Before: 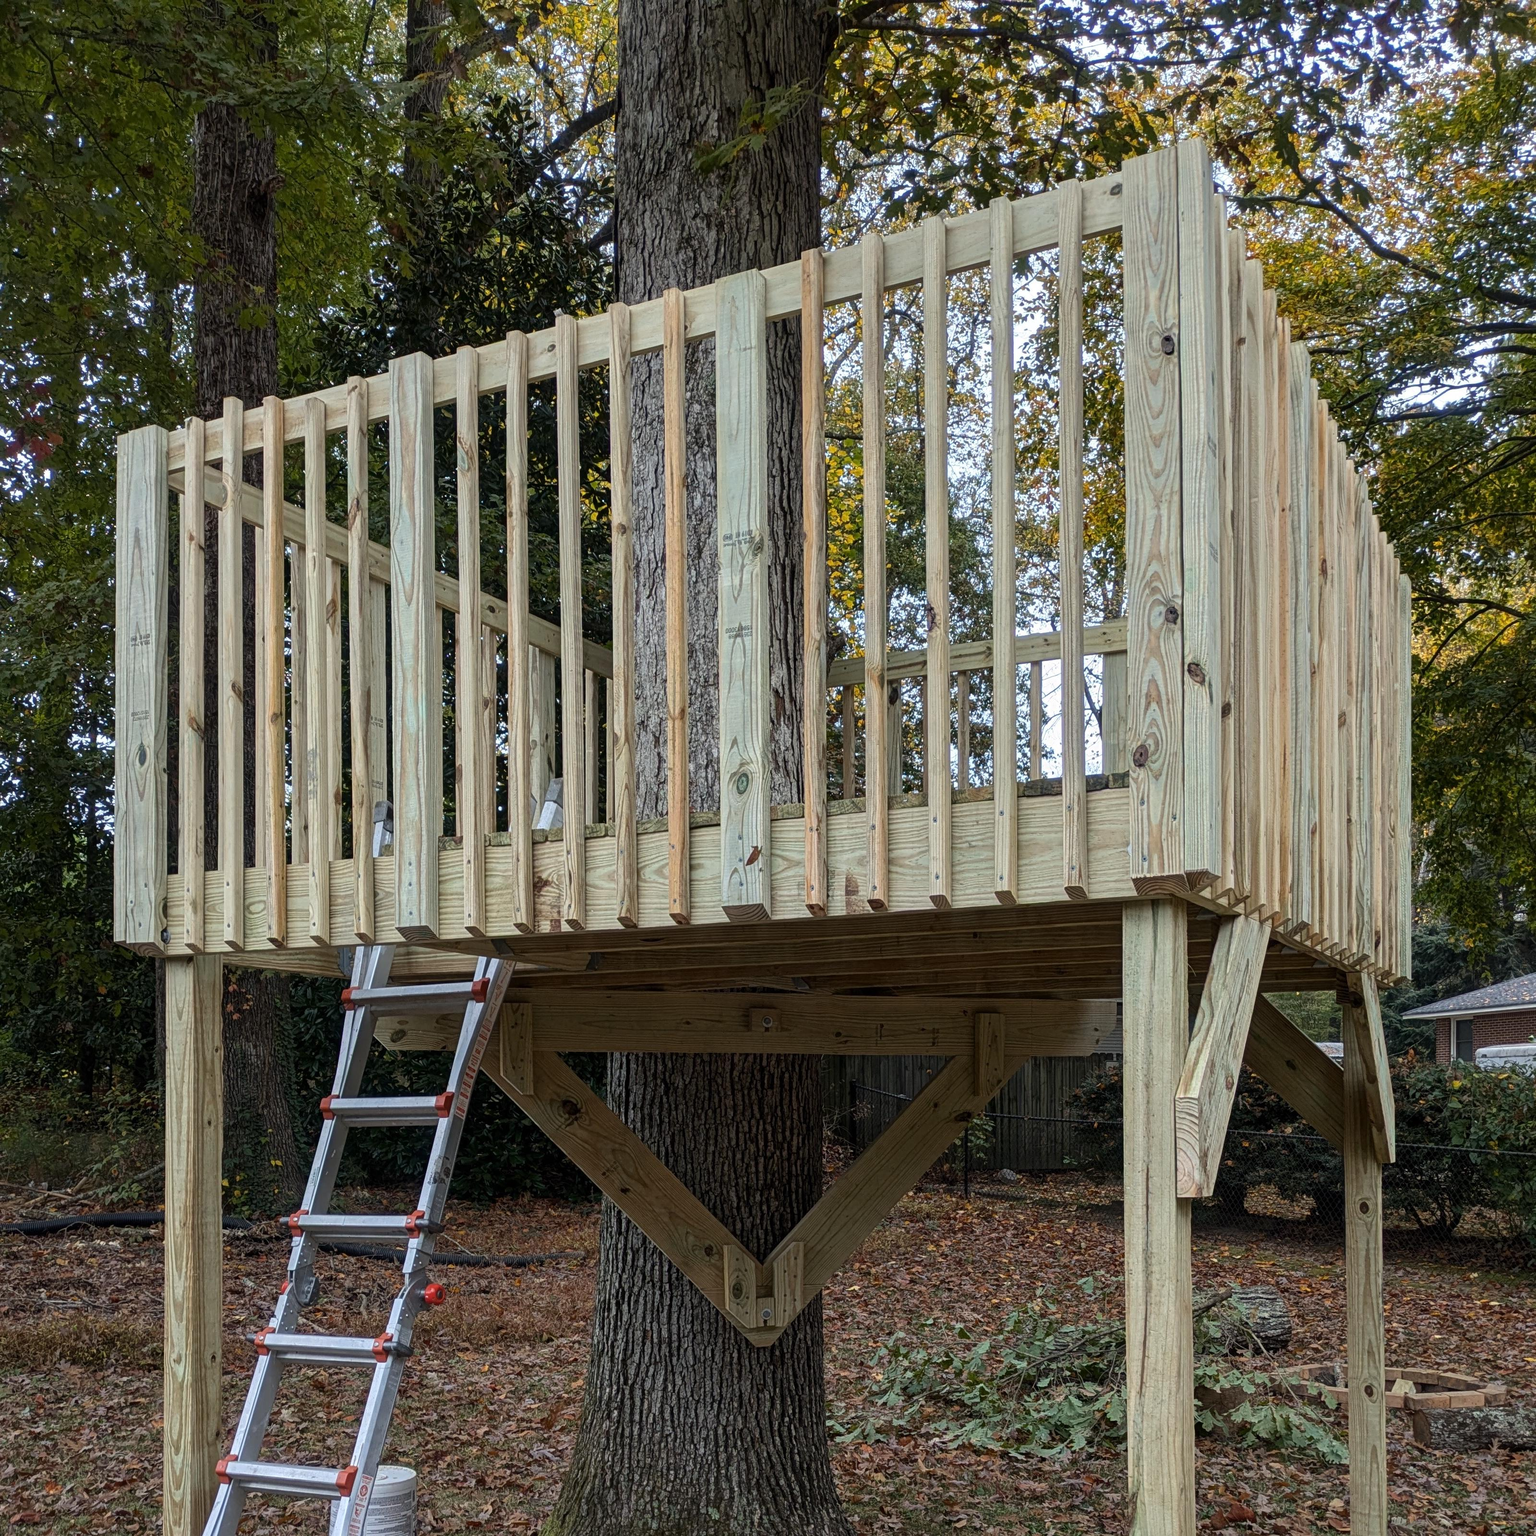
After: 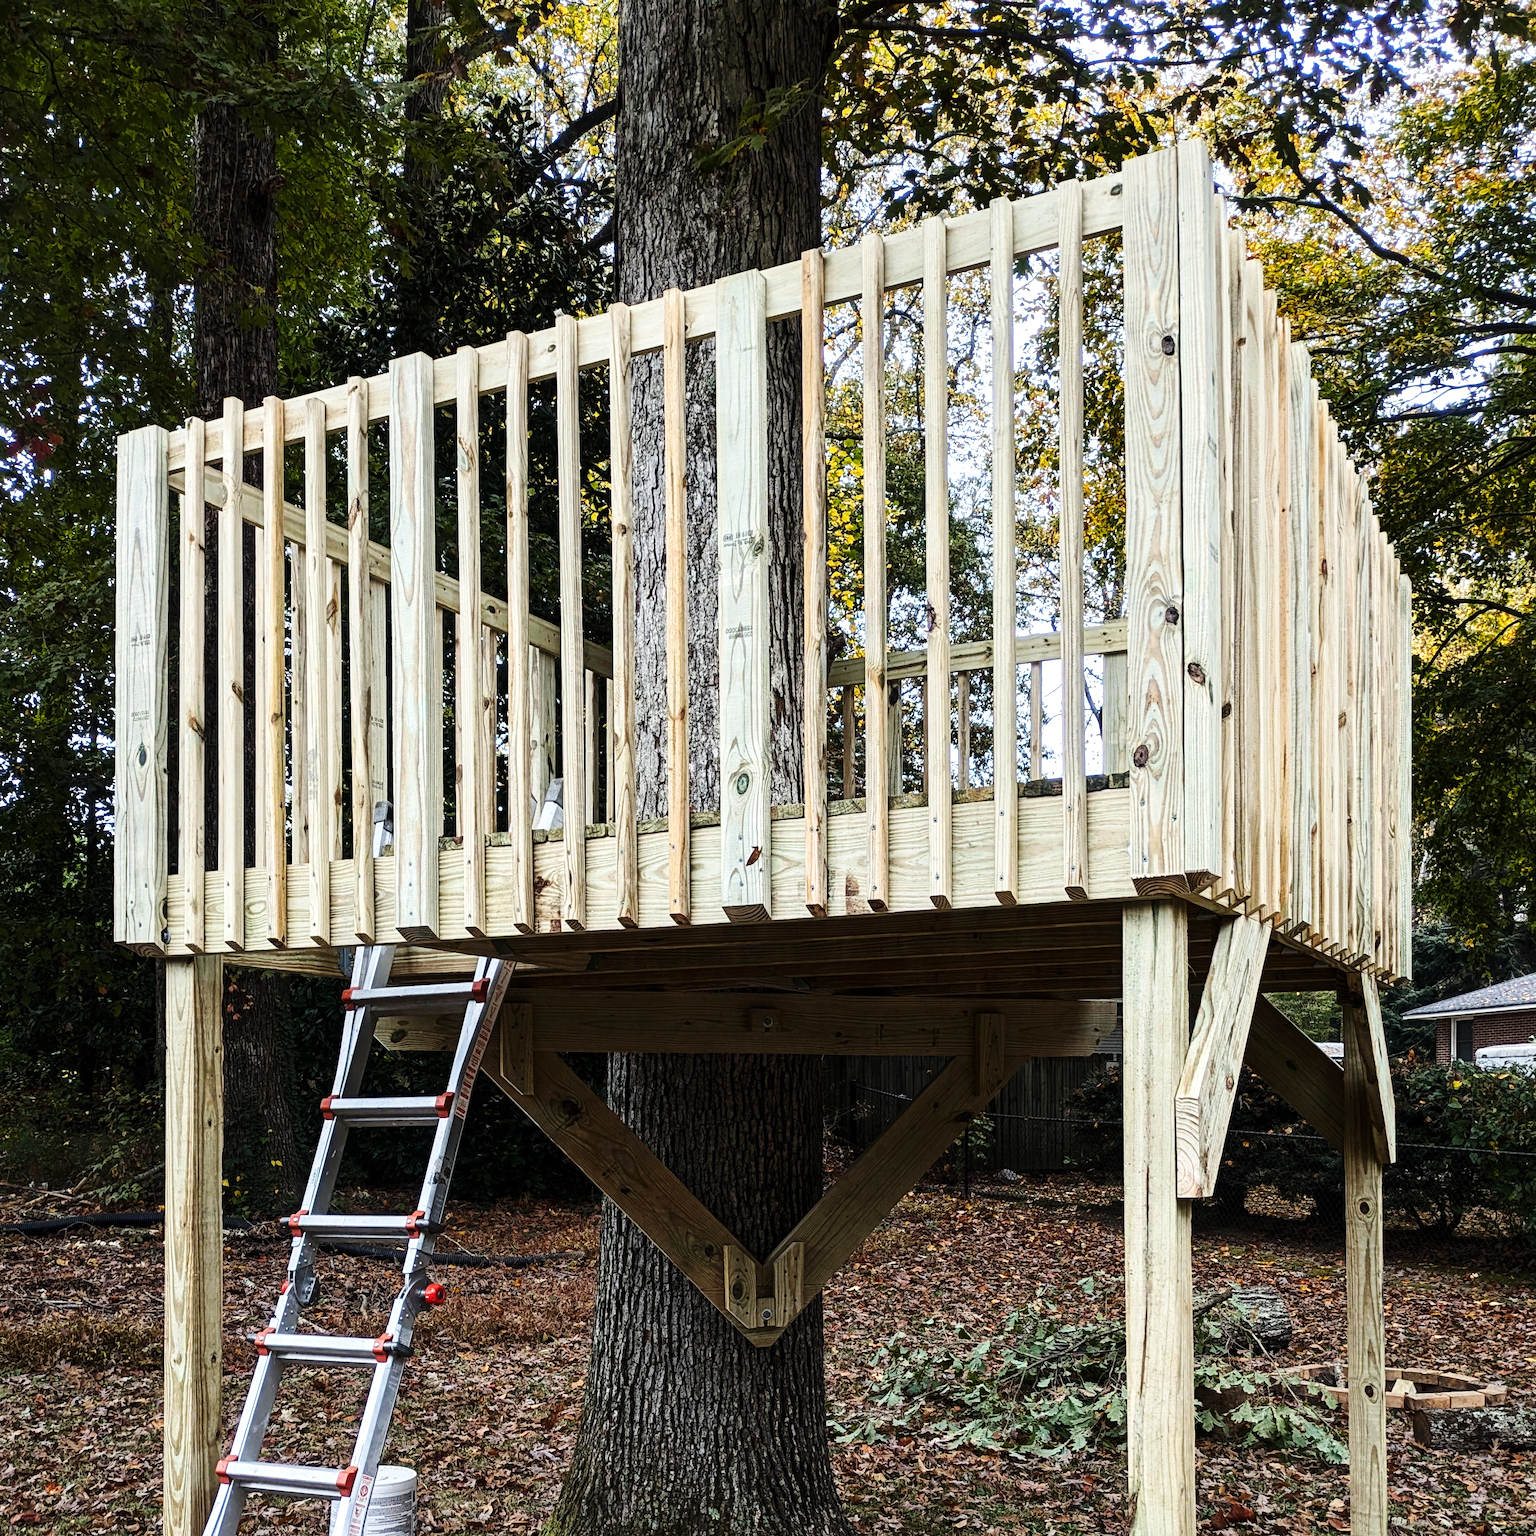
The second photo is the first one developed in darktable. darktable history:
base curve: curves: ch0 [(0, 0) (0.032, 0.025) (0.121, 0.166) (0.206, 0.329) (0.605, 0.79) (1, 1)], preserve colors none
tone equalizer: -8 EV -0.75 EV, -7 EV -0.7 EV, -6 EV -0.6 EV, -5 EV -0.4 EV, -3 EV 0.4 EV, -2 EV 0.6 EV, -1 EV 0.7 EV, +0 EV 0.75 EV, edges refinement/feathering 500, mask exposure compensation -1.57 EV, preserve details no
